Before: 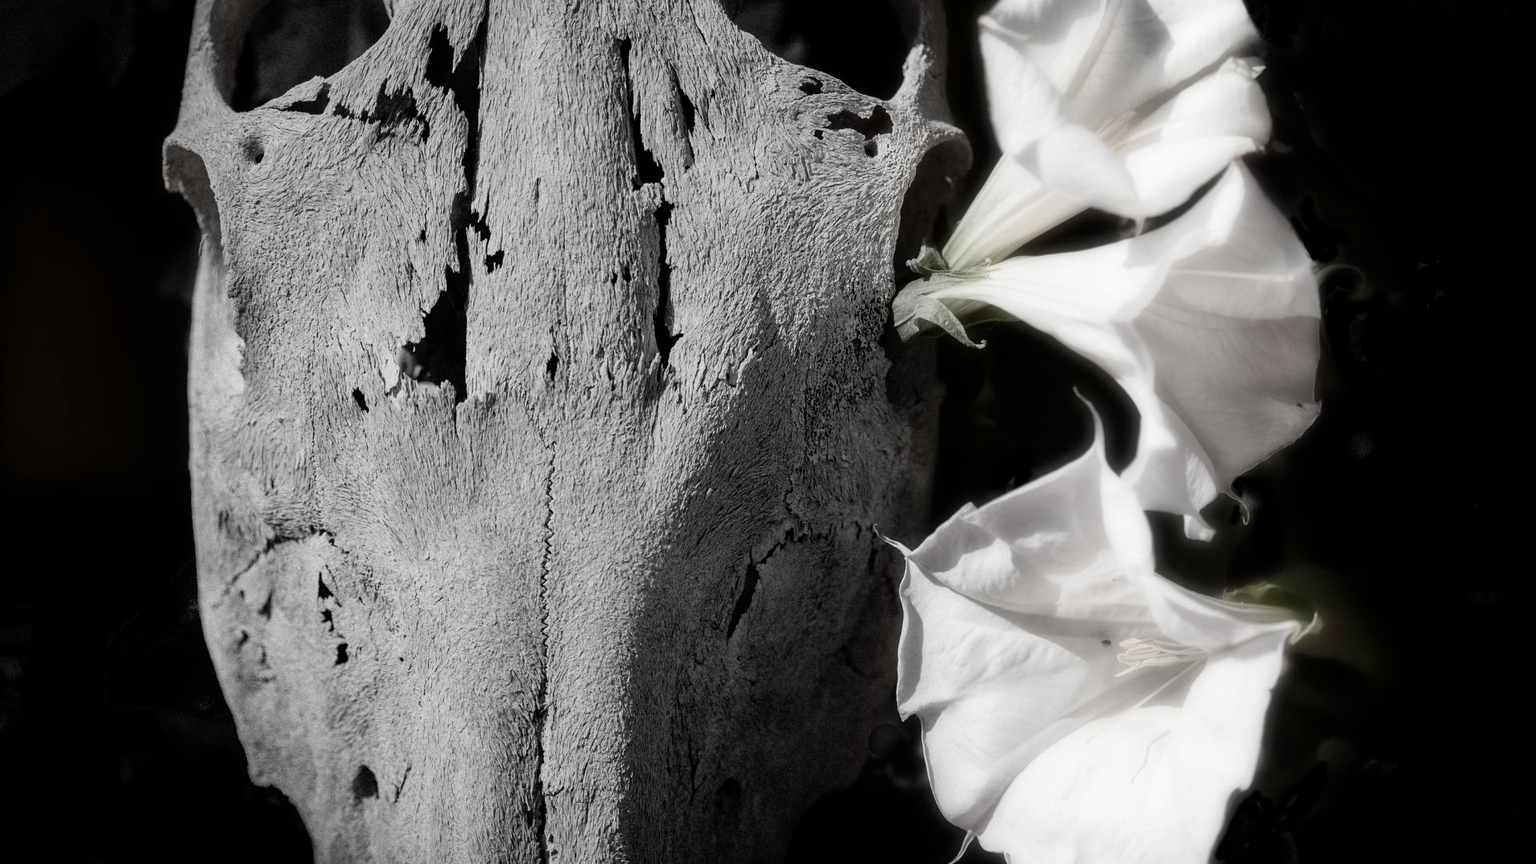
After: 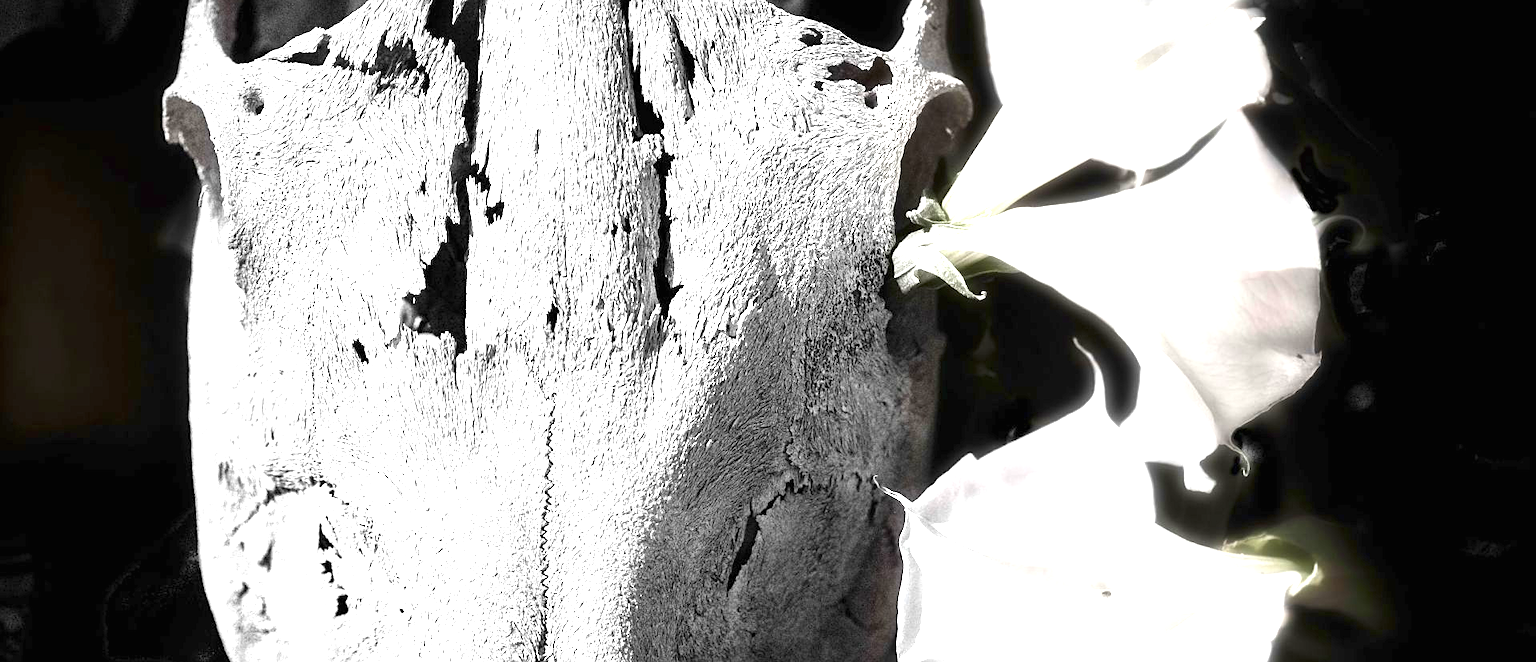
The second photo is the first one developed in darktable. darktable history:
crop: top 5.667%, bottom 17.637%
exposure: black level correction 0, exposure 2.088 EV, compensate exposure bias true, compensate highlight preservation false
sharpen: amount 0.2
